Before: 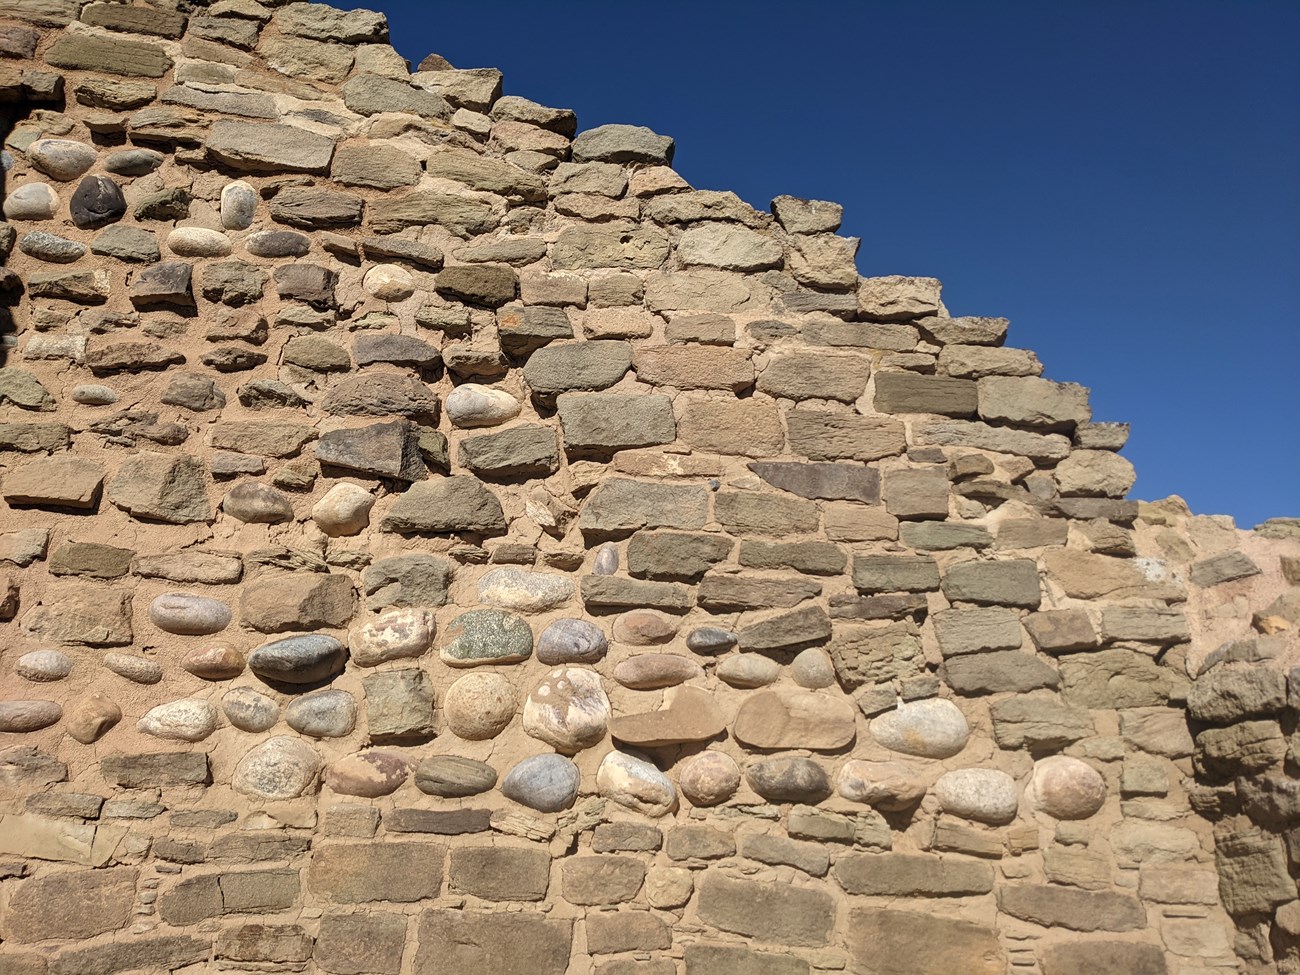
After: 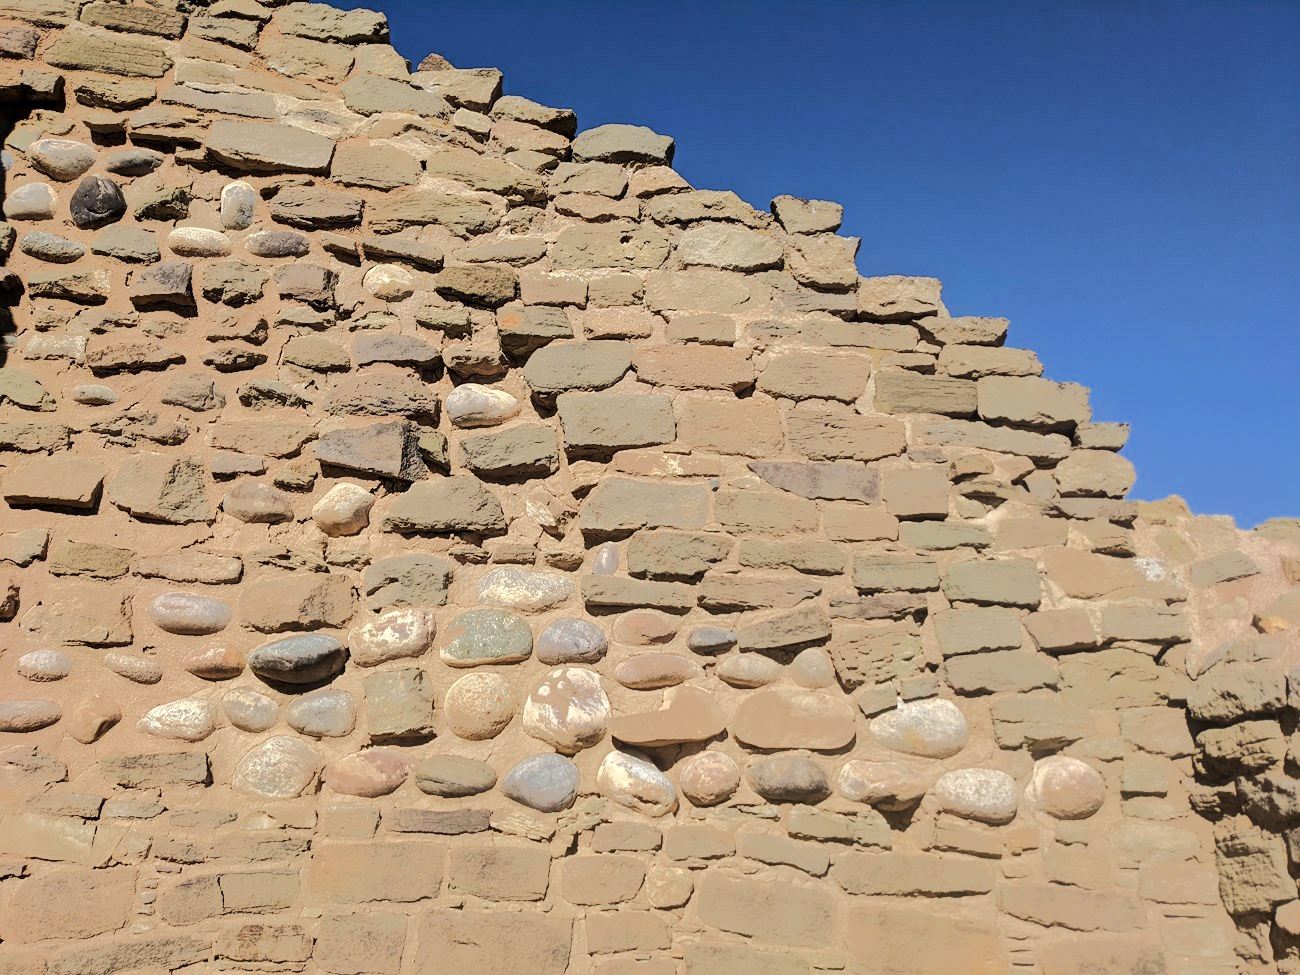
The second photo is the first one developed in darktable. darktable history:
tone equalizer: -8 EV -0.494 EV, -7 EV -0.304 EV, -6 EV -0.05 EV, -5 EV 0.385 EV, -4 EV 0.979 EV, -3 EV 0.813 EV, -2 EV -0.007 EV, -1 EV 0.131 EV, +0 EV -0.007 EV, edges refinement/feathering 500, mask exposure compensation -1.57 EV, preserve details no
